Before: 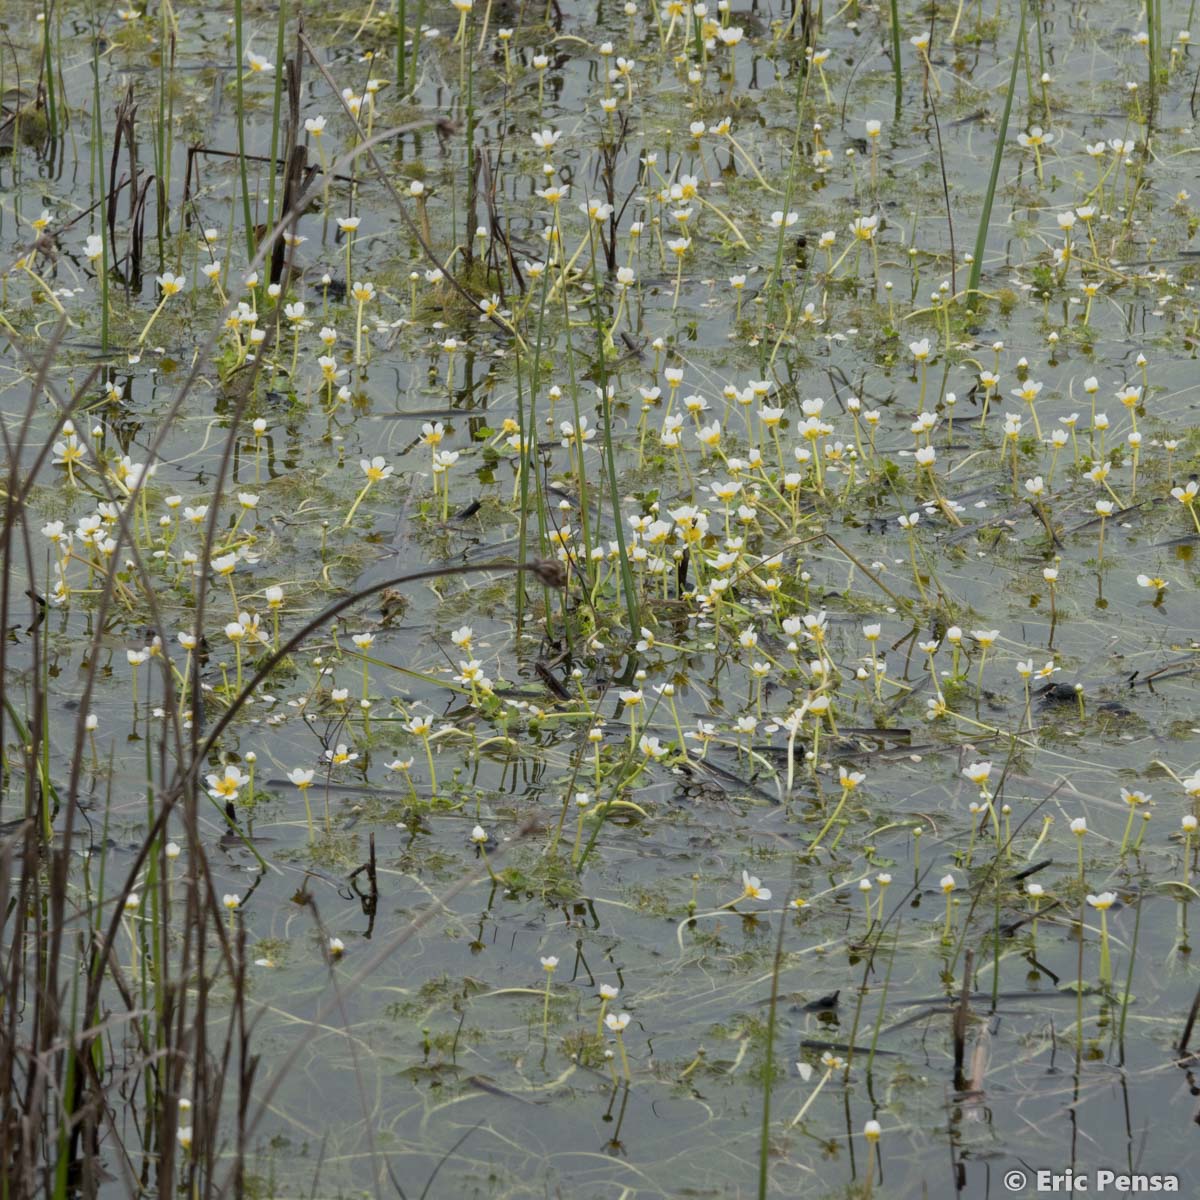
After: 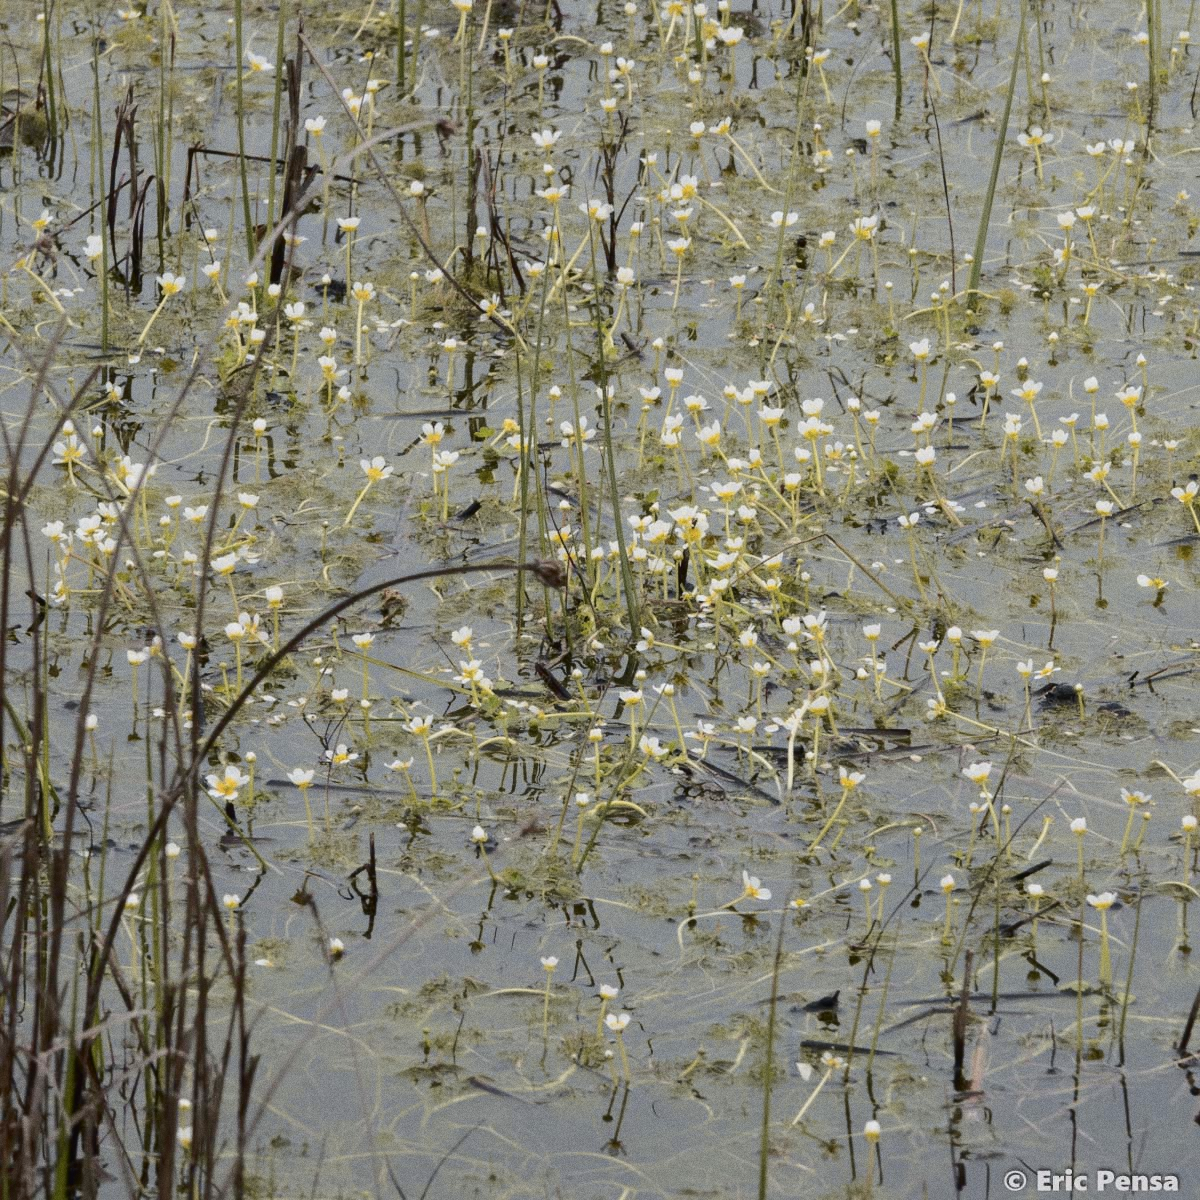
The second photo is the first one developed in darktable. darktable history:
shadows and highlights: shadows 43.06, highlights 6.94
grain: coarseness 0.09 ISO
tone curve: curves: ch0 [(0.003, 0.015) (0.104, 0.07) (0.239, 0.201) (0.327, 0.317) (0.401, 0.443) (0.495, 0.55) (0.65, 0.68) (0.832, 0.858) (1, 0.977)]; ch1 [(0, 0) (0.161, 0.092) (0.35, 0.33) (0.379, 0.401) (0.447, 0.476) (0.495, 0.499) (0.515, 0.518) (0.55, 0.557) (0.621, 0.615) (0.718, 0.734) (1, 1)]; ch2 [(0, 0) (0.359, 0.372) (0.437, 0.437) (0.502, 0.501) (0.534, 0.537) (0.599, 0.586) (1, 1)], color space Lab, independent channels, preserve colors none
